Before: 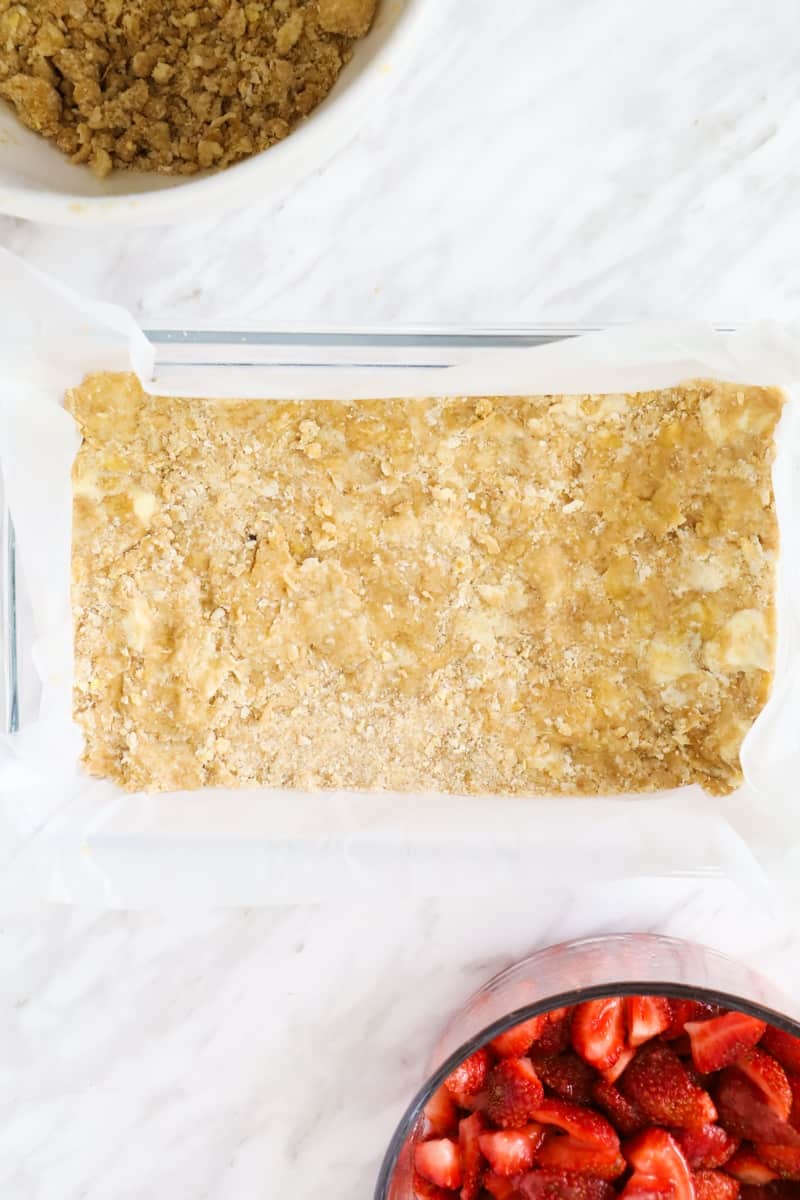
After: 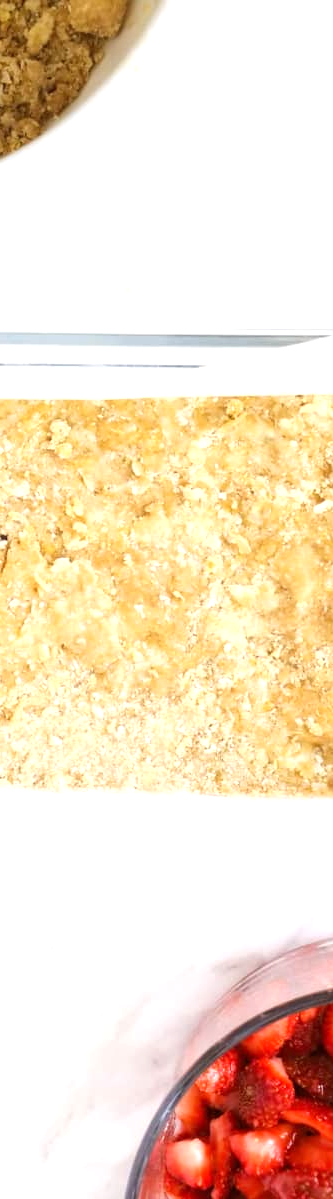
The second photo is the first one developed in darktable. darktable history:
crop: left 31.229%, right 27.105%
exposure: exposure 0.507 EV, compensate highlight preservation false
